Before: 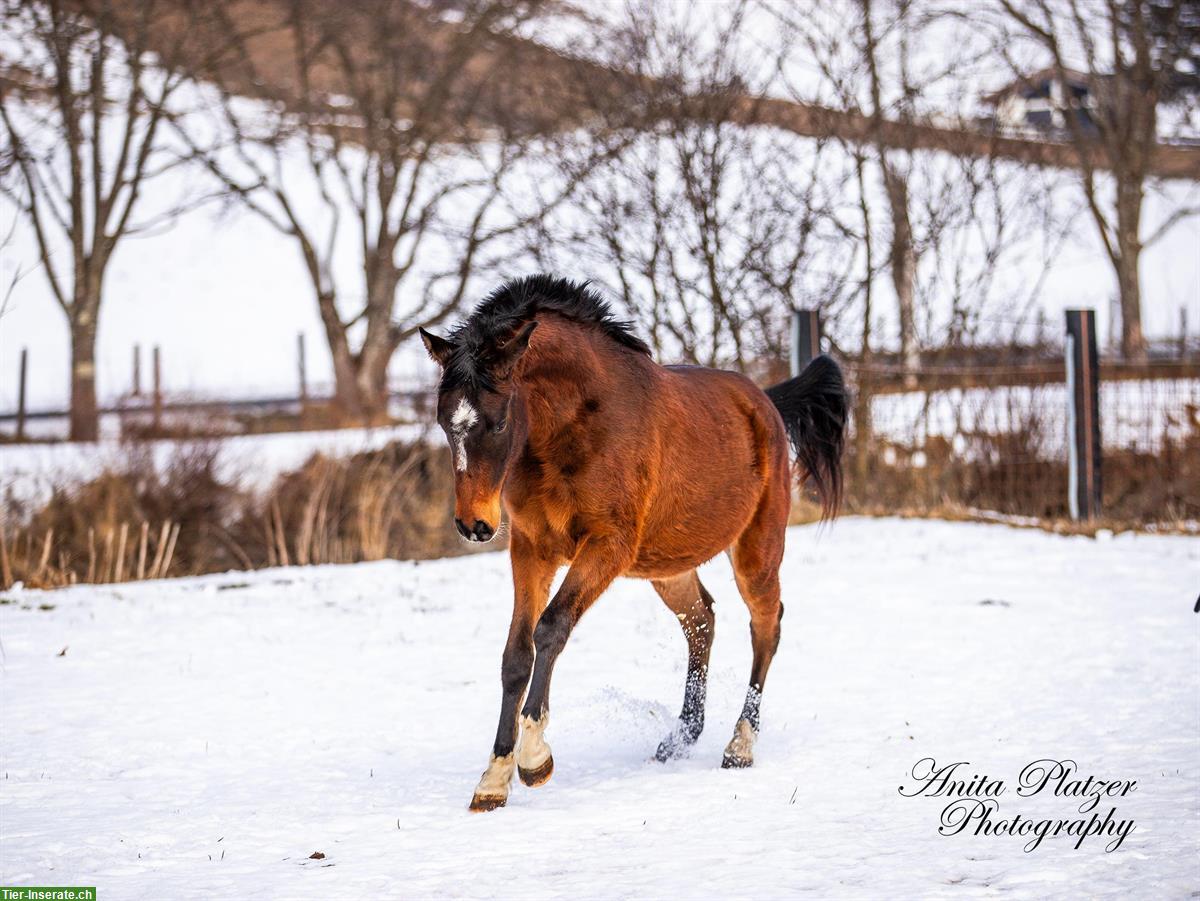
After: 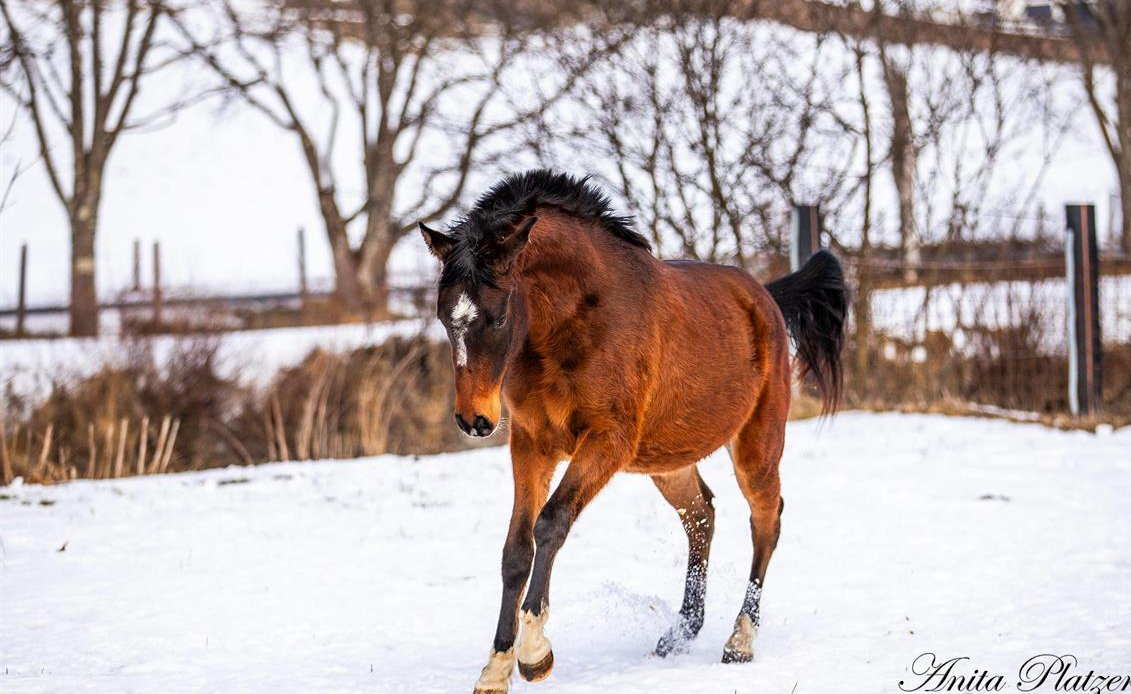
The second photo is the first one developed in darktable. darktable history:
contrast brightness saturation: contrast 0.05
crop and rotate: angle 0.03°, top 11.643%, right 5.651%, bottom 11.189%
